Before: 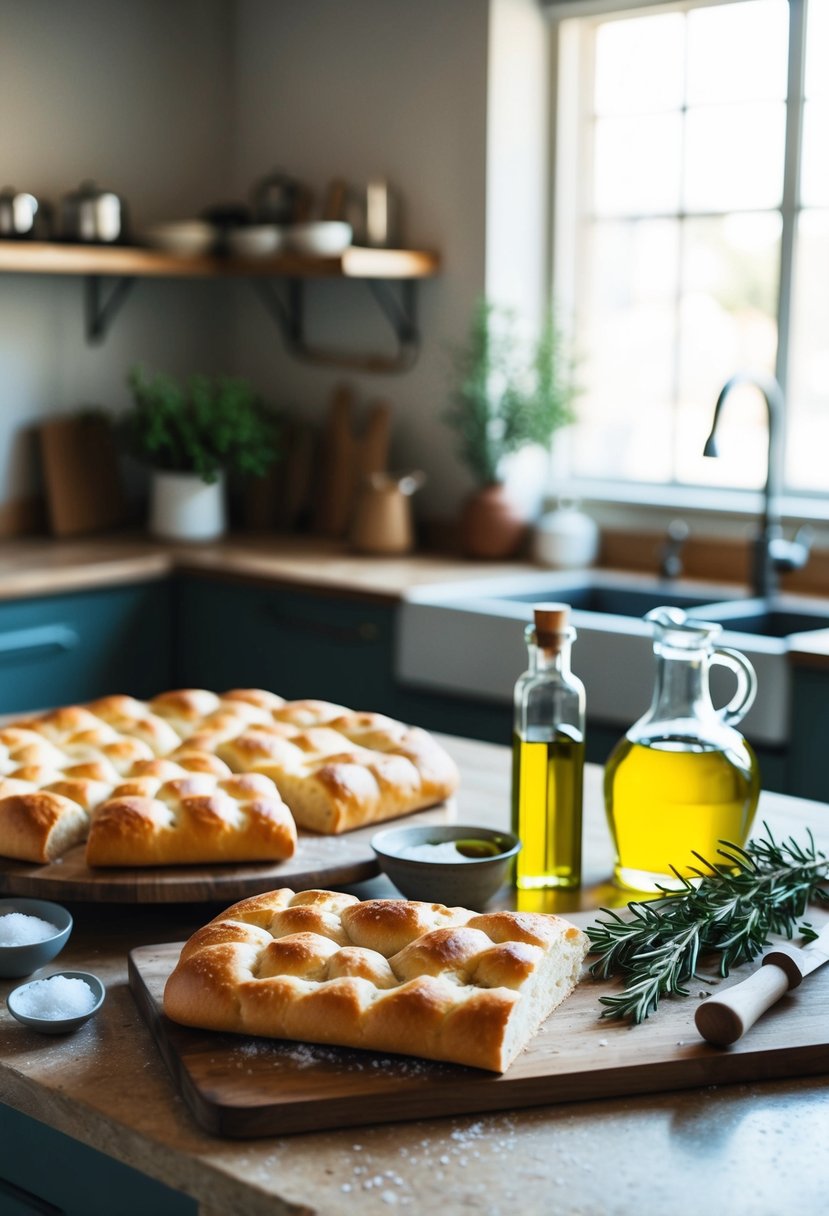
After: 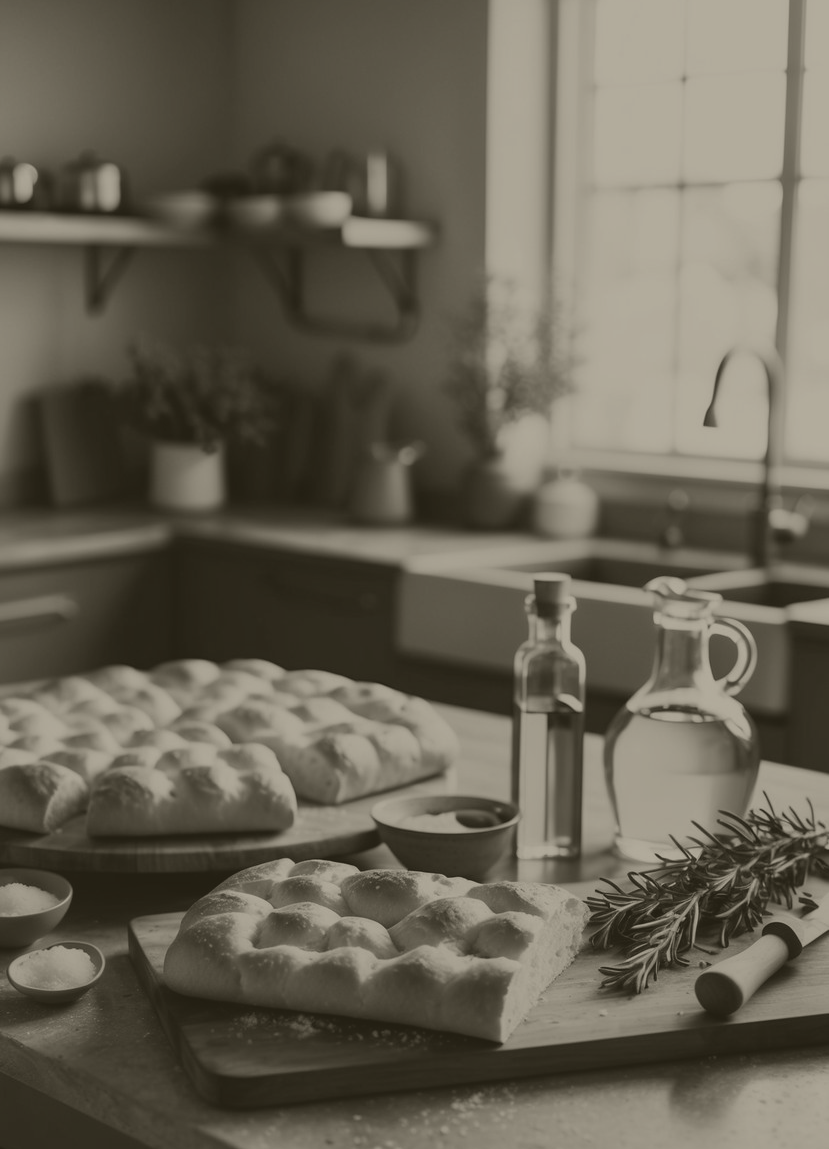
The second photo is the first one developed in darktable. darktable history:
crop and rotate: top 2.479%, bottom 3.018%
colorize: hue 41.44°, saturation 22%, source mix 60%, lightness 10.61%
